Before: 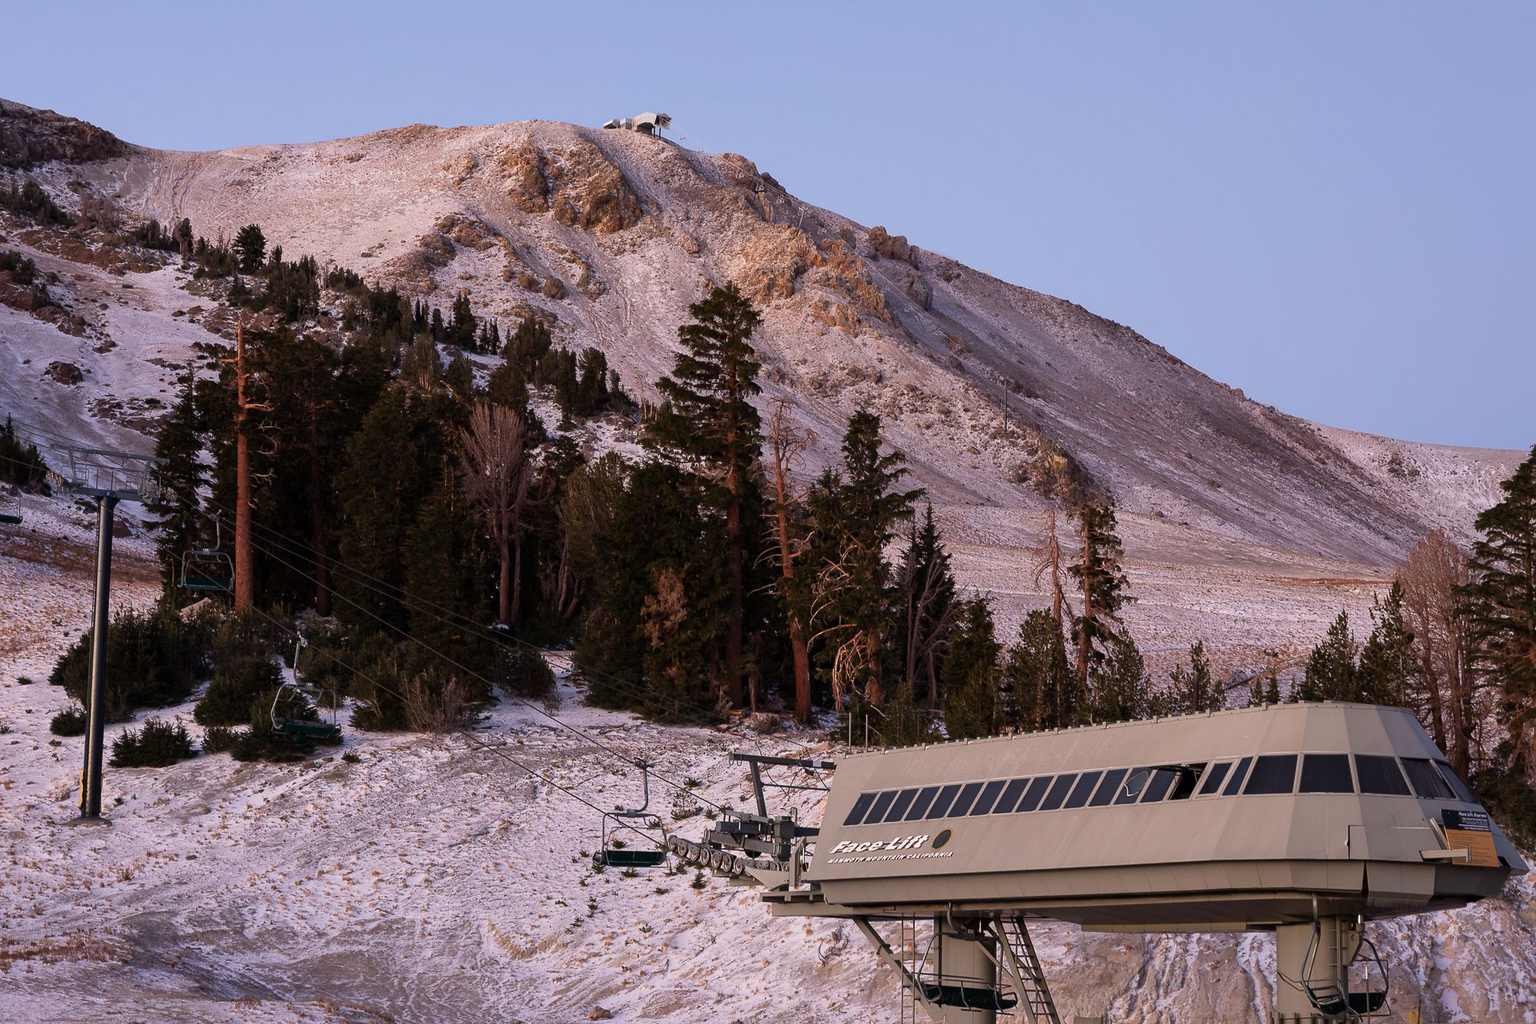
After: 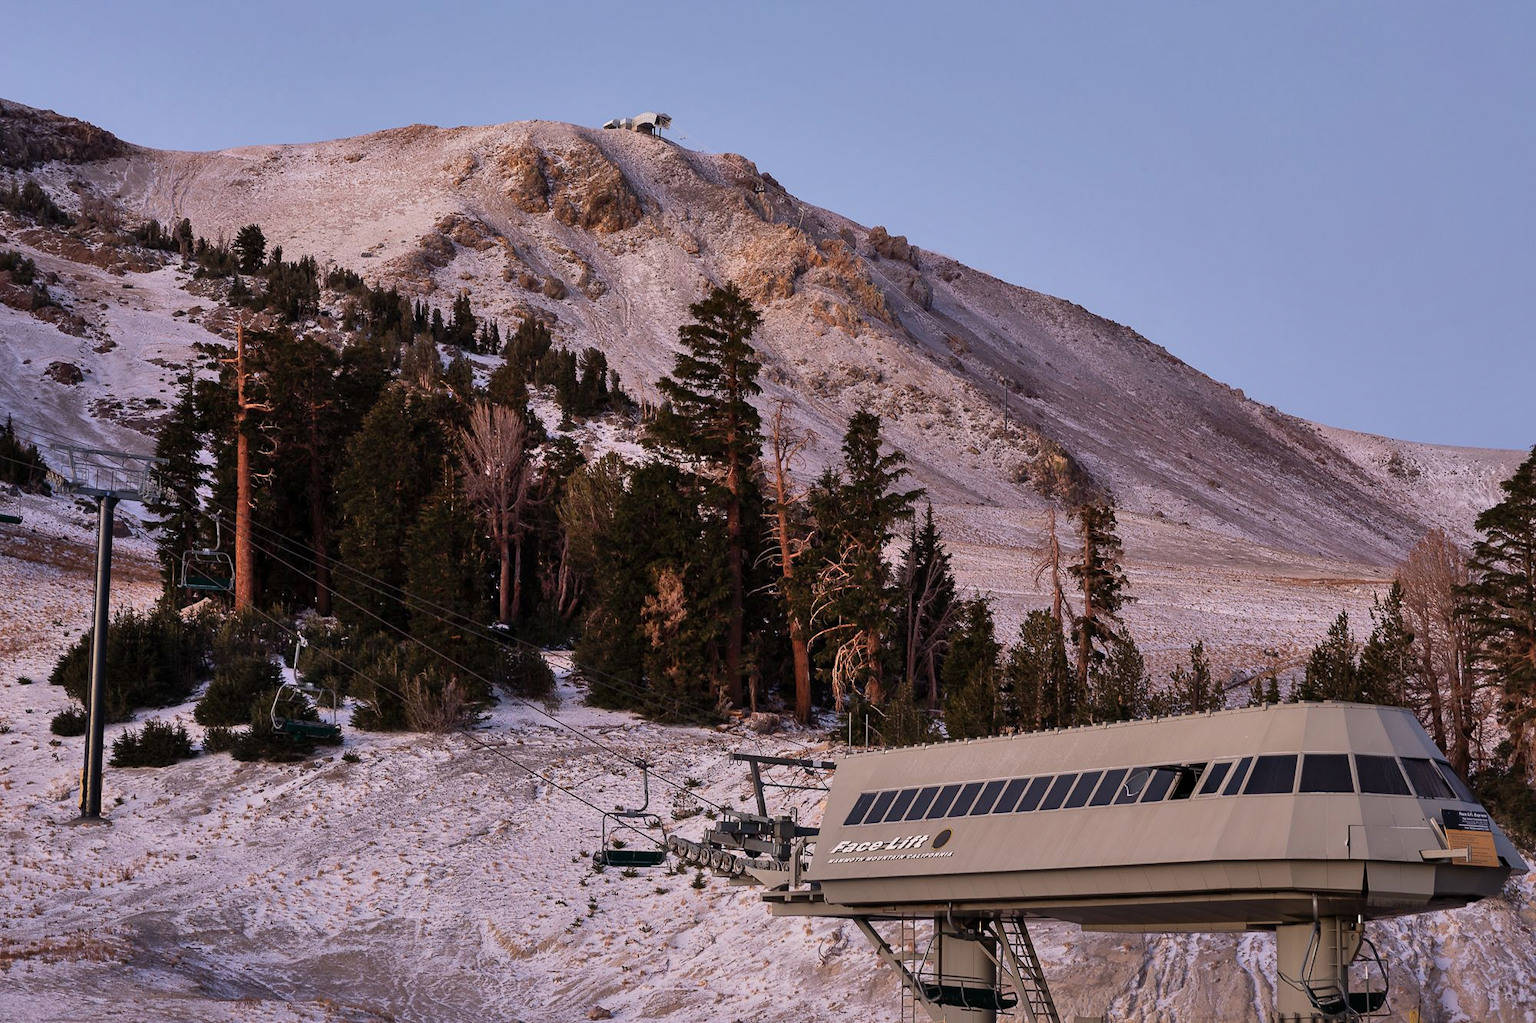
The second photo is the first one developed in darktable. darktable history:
shadows and highlights: soften with gaussian
exposure: exposure -0.151 EV, compensate highlight preservation false
